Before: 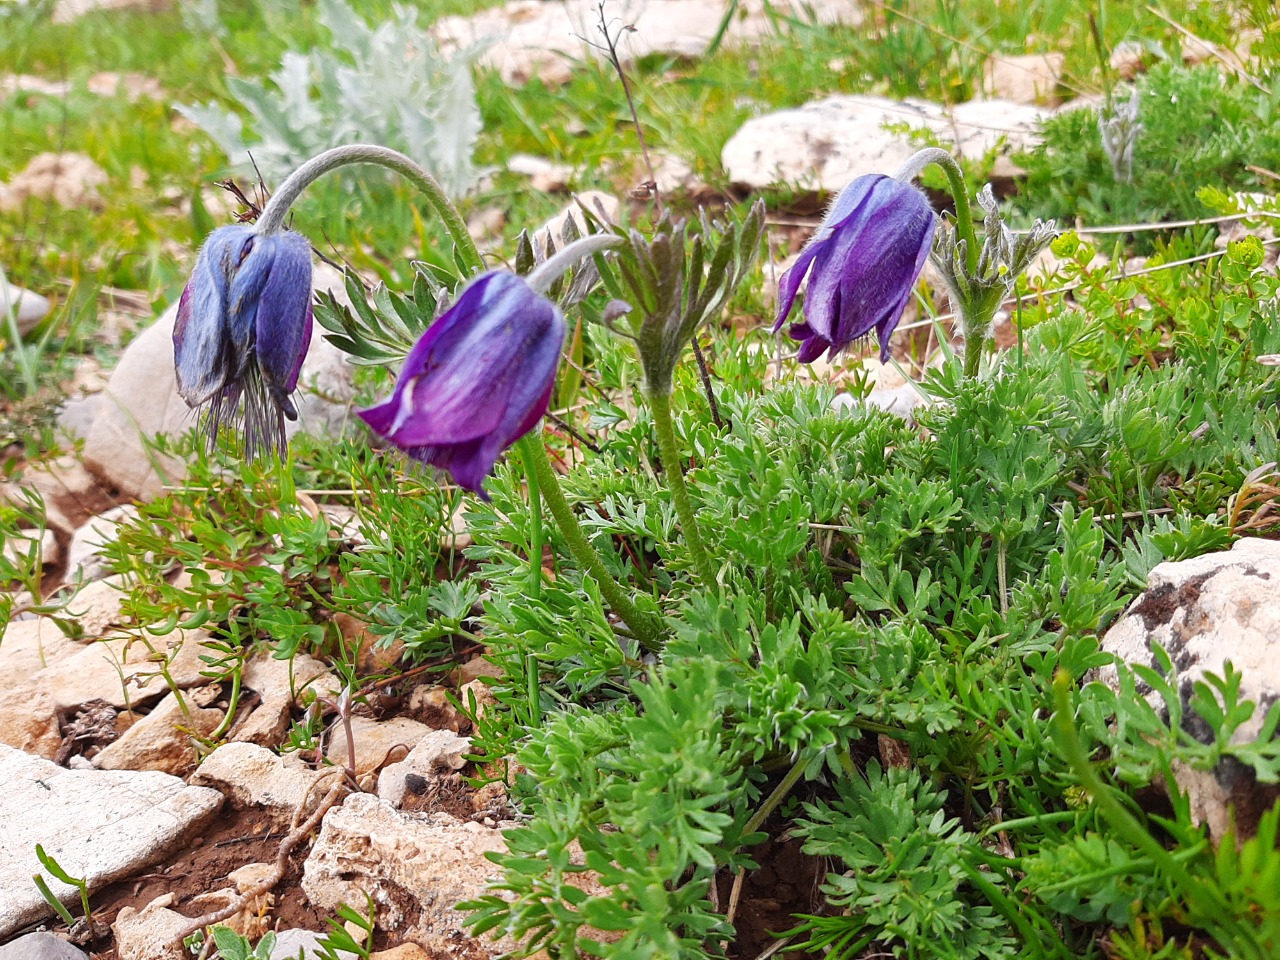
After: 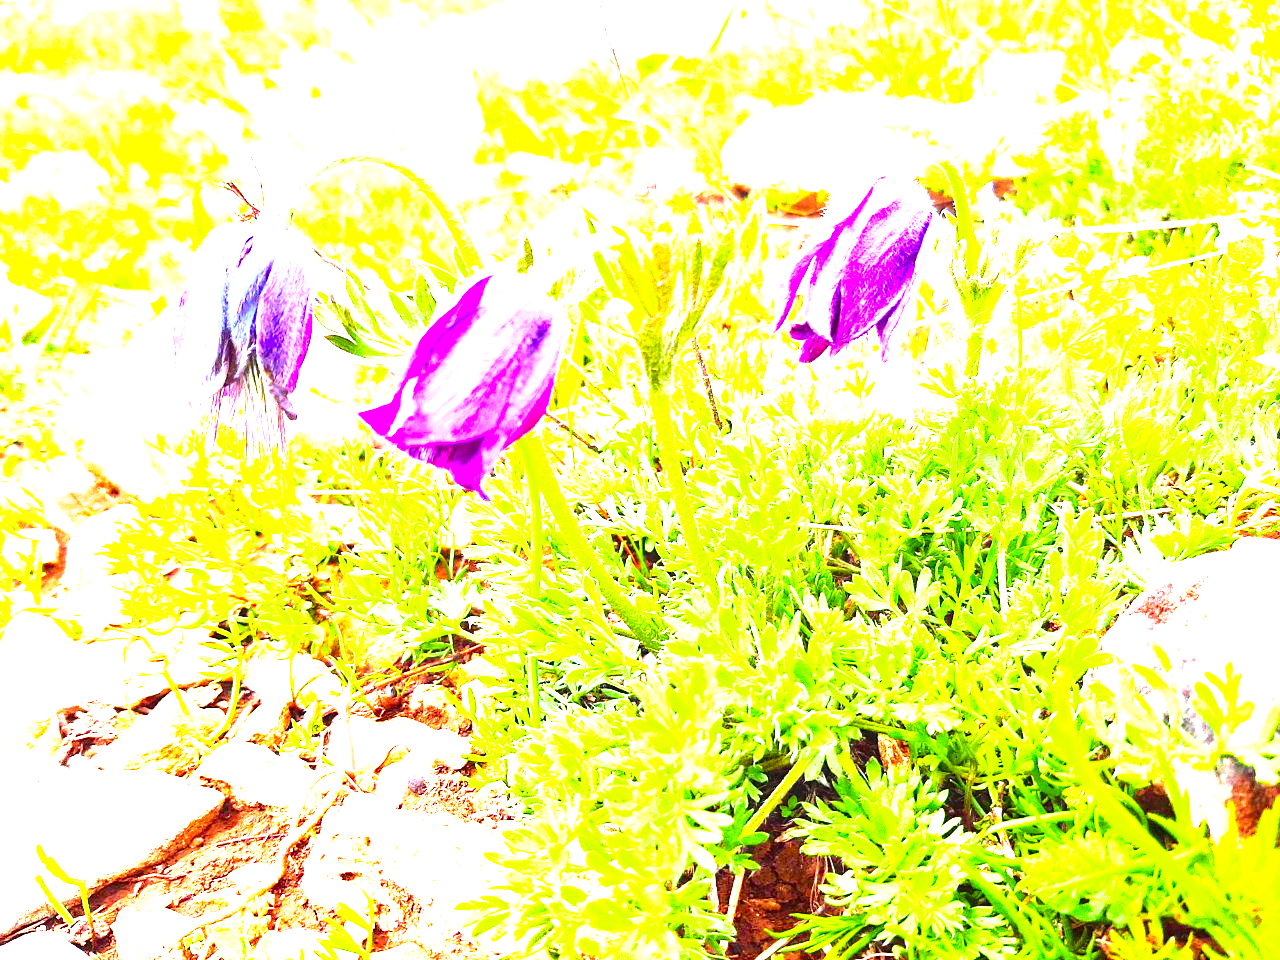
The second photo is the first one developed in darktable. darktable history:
color balance rgb: perceptual saturation grading › global saturation 20%, perceptual saturation grading › highlights -25.032%, perceptual saturation grading › shadows 49.317%, perceptual brilliance grading › global brilliance 34.496%, perceptual brilliance grading › highlights 50.187%, perceptual brilliance grading › mid-tones 59.866%, perceptual brilliance grading › shadows 34.651%, global vibrance 25.404%
tone curve: curves: ch0 [(0, 0) (0.126, 0.086) (0.338, 0.327) (0.494, 0.55) (0.703, 0.762) (1, 1)]; ch1 [(0, 0) (0.346, 0.324) (0.45, 0.431) (0.5, 0.5) (0.522, 0.517) (0.55, 0.578) (1, 1)]; ch2 [(0, 0) (0.44, 0.424) (0.501, 0.499) (0.554, 0.563) (0.622, 0.667) (0.707, 0.746) (1, 1)], color space Lab, independent channels, preserve colors none
base curve: curves: ch0 [(0, 0) (0.579, 0.807) (1, 1)], preserve colors none
exposure: exposure 1 EV, compensate exposure bias true, compensate highlight preservation false
